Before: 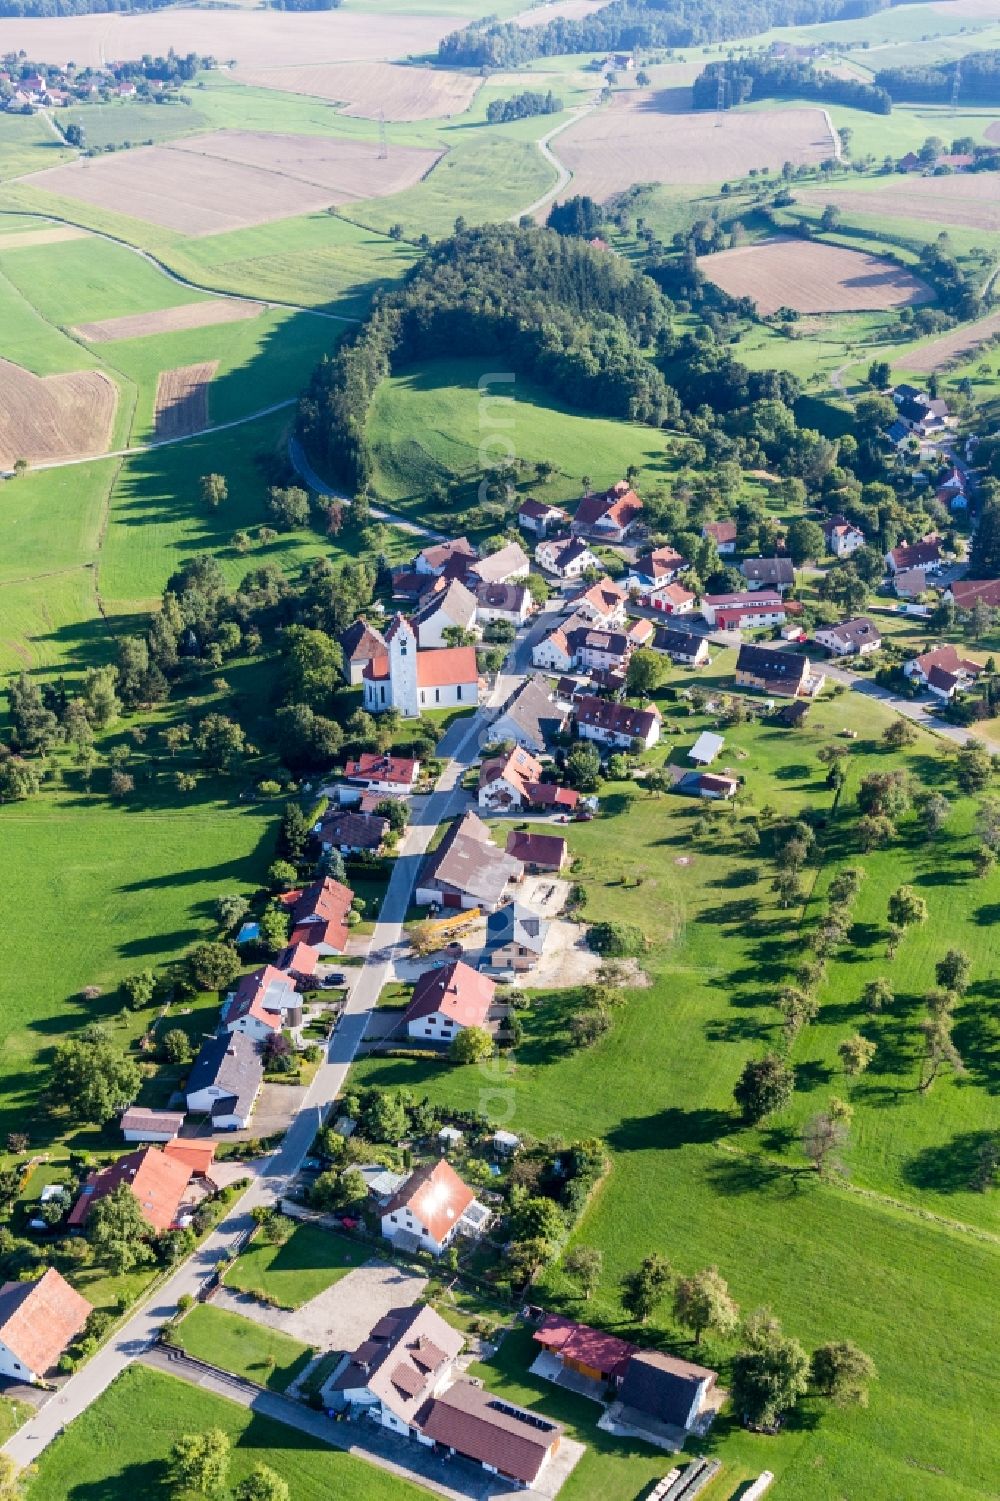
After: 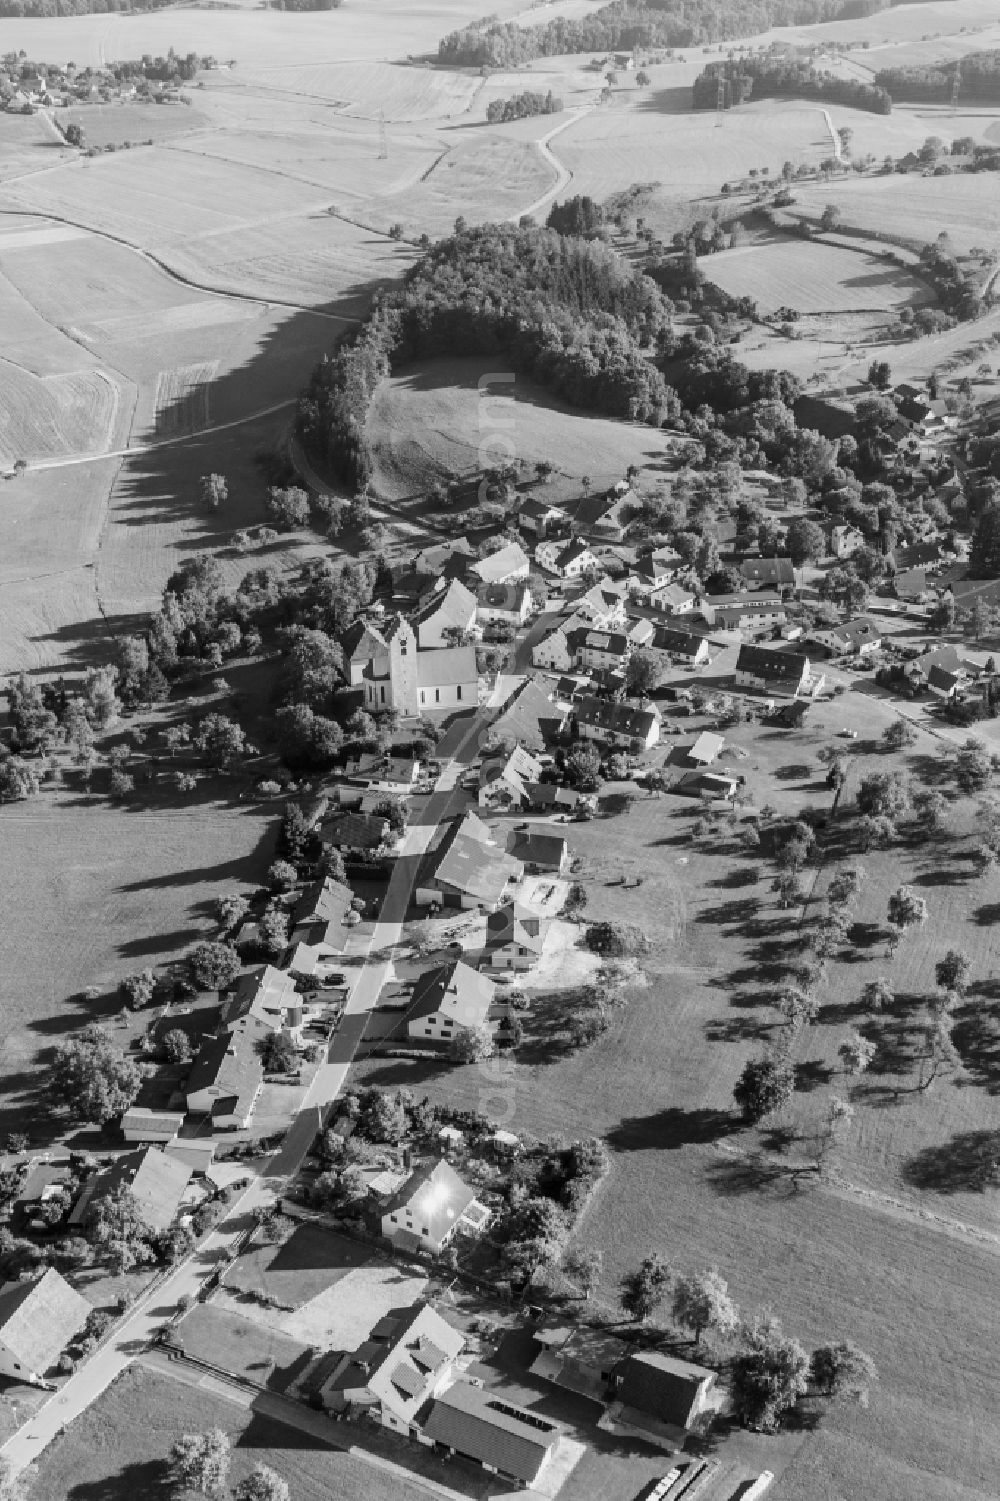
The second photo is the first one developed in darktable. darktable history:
monochrome: a 30.25, b 92.03
